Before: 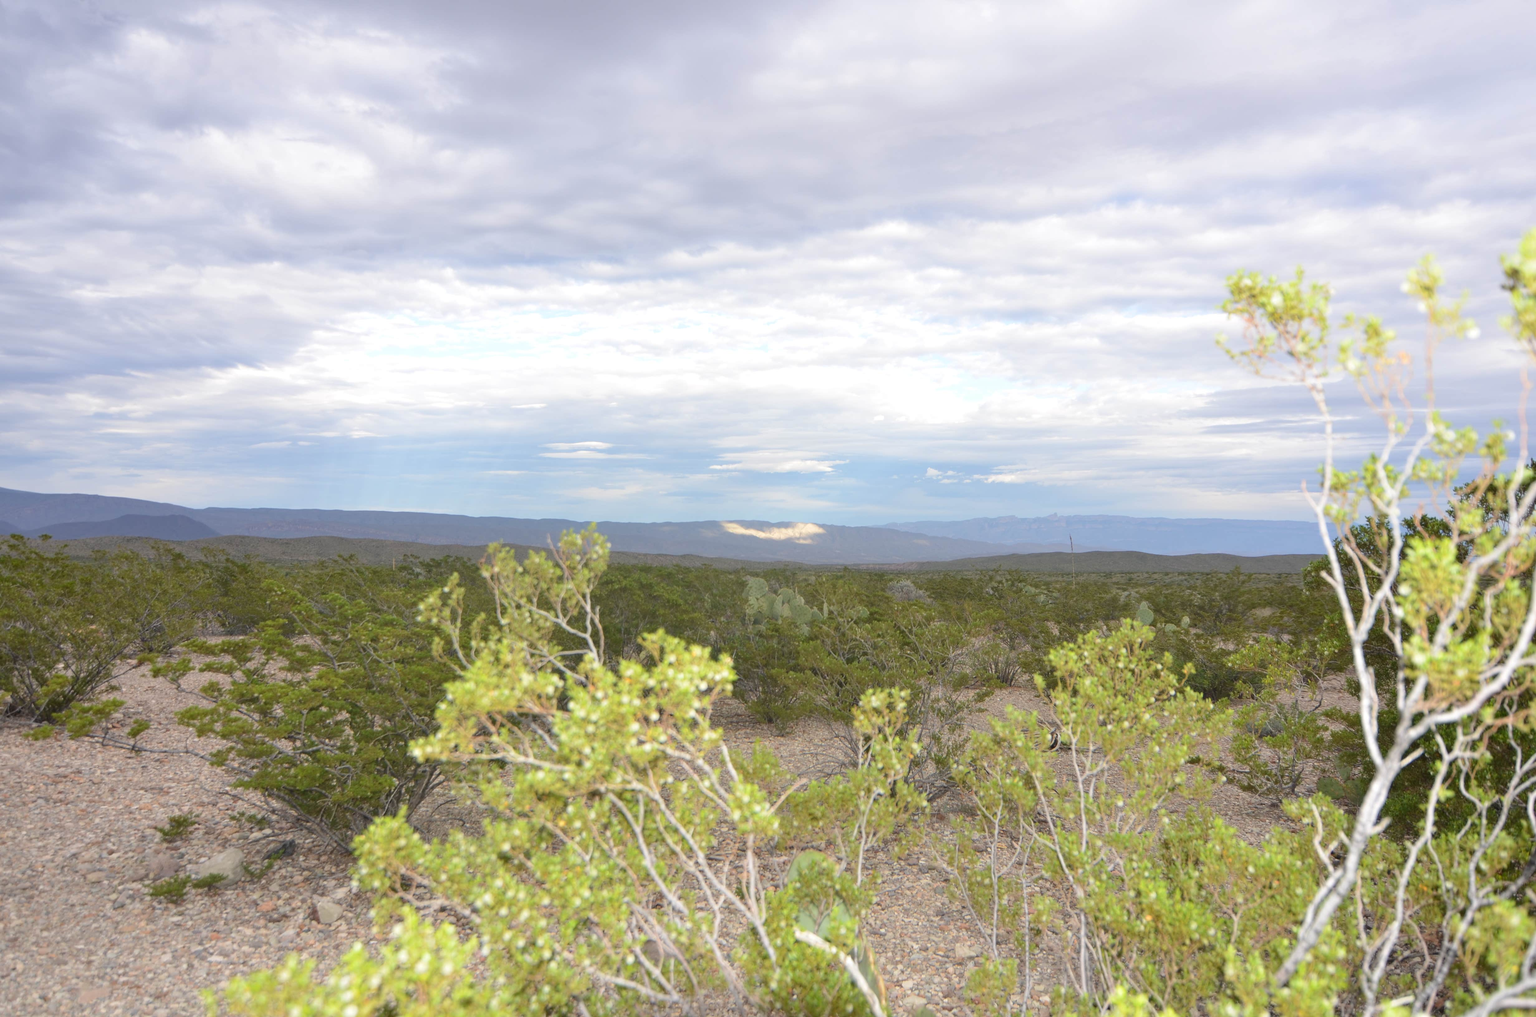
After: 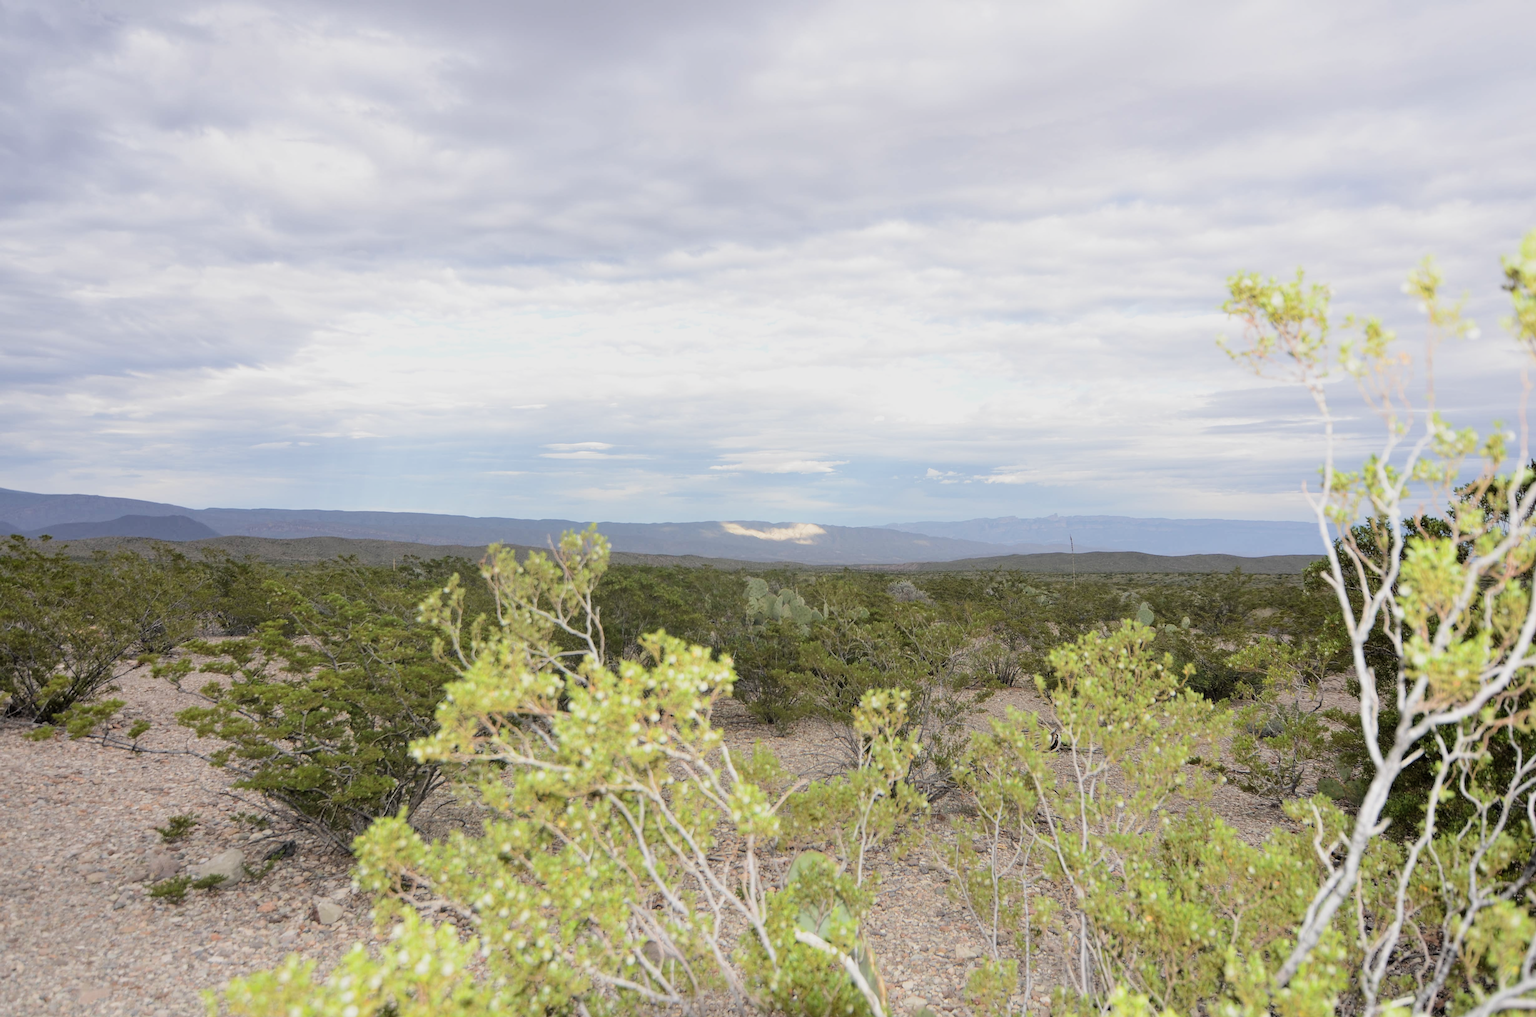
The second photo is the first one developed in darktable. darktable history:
tone equalizer: on, module defaults
filmic rgb: black relative exposure -5.12 EV, white relative exposure 3.5 EV, hardness 3.19, contrast 1.203, highlights saturation mix -48.85%
sharpen: amount 0.201
contrast brightness saturation: saturation -0.067
